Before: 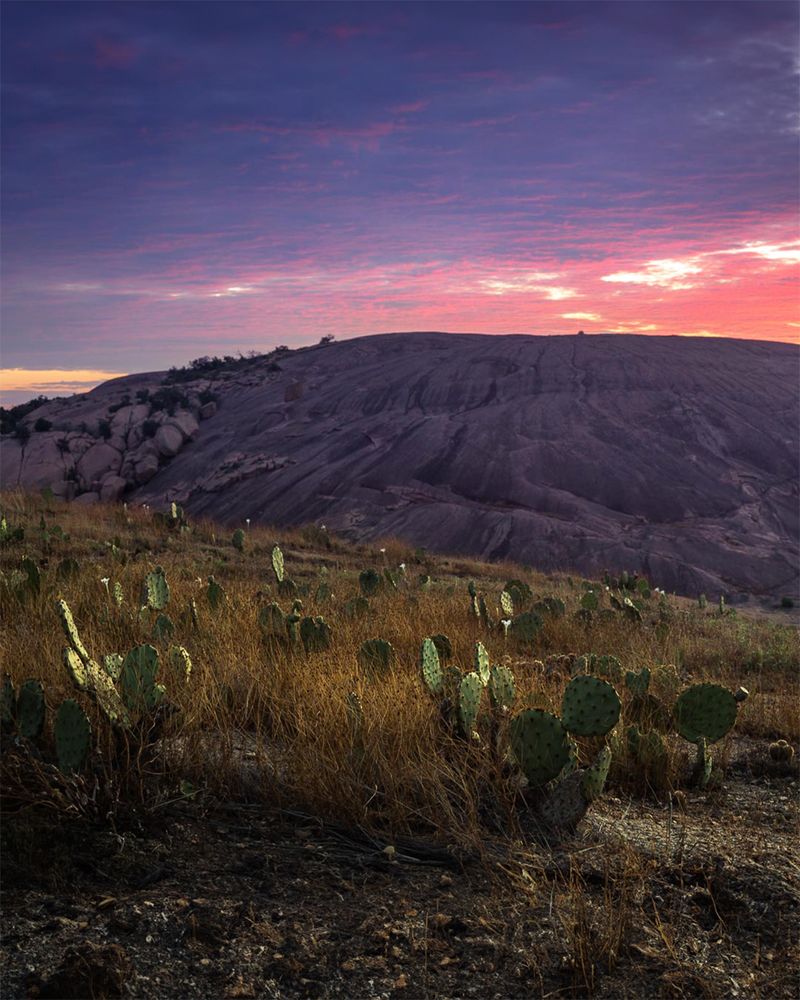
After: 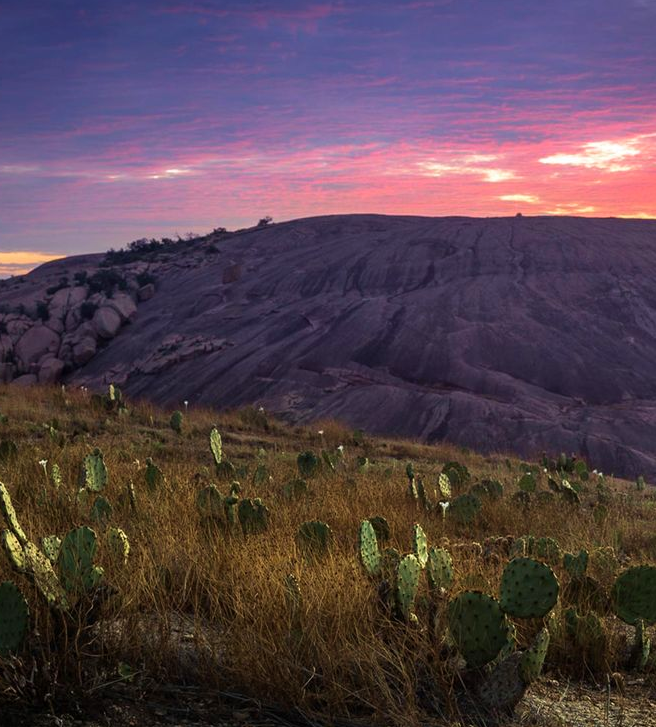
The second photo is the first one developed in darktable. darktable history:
crop: left 7.856%, top 11.836%, right 10.12%, bottom 15.387%
velvia: on, module defaults
color contrast: green-magenta contrast 0.96
